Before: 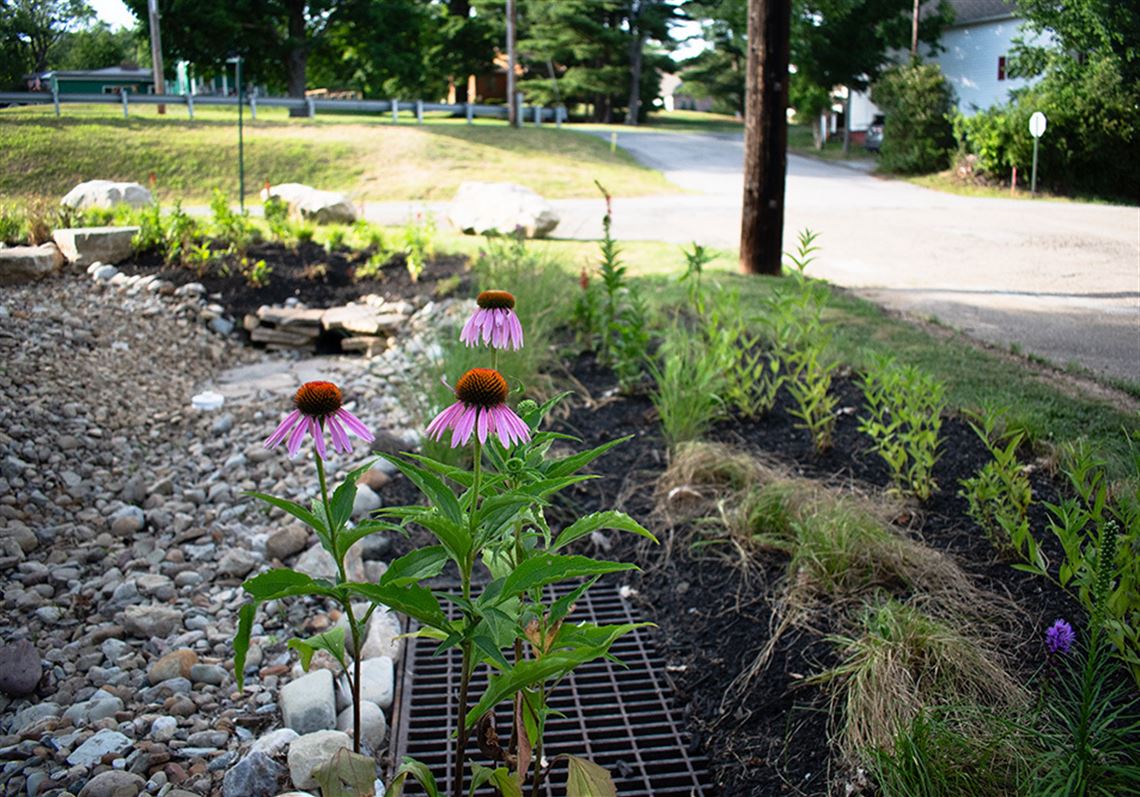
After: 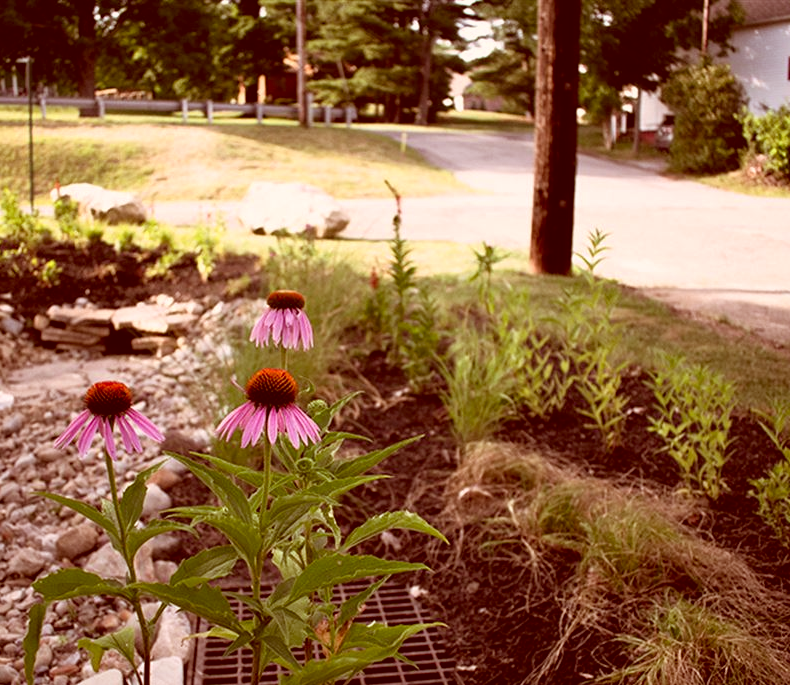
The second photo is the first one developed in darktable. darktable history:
color correction: highlights a* 9.03, highlights b* 8.71, shadows a* 40, shadows b* 40, saturation 0.8
crop: left 18.479%, right 12.2%, bottom 13.971%
